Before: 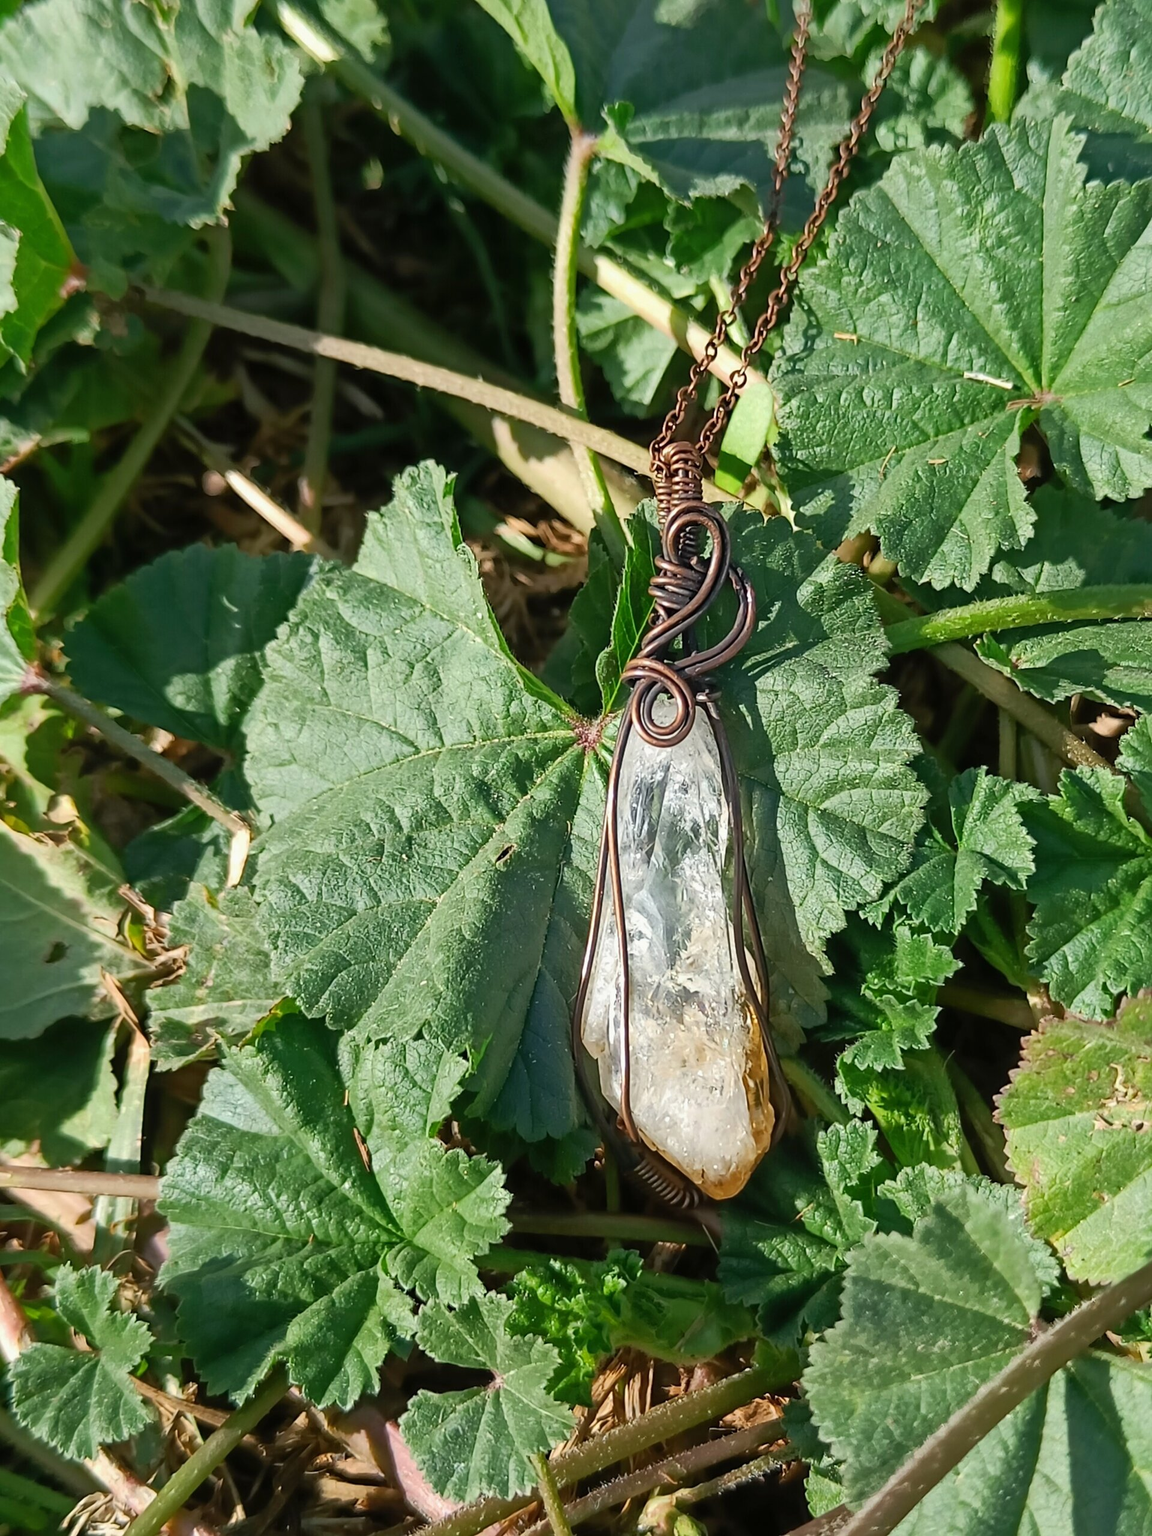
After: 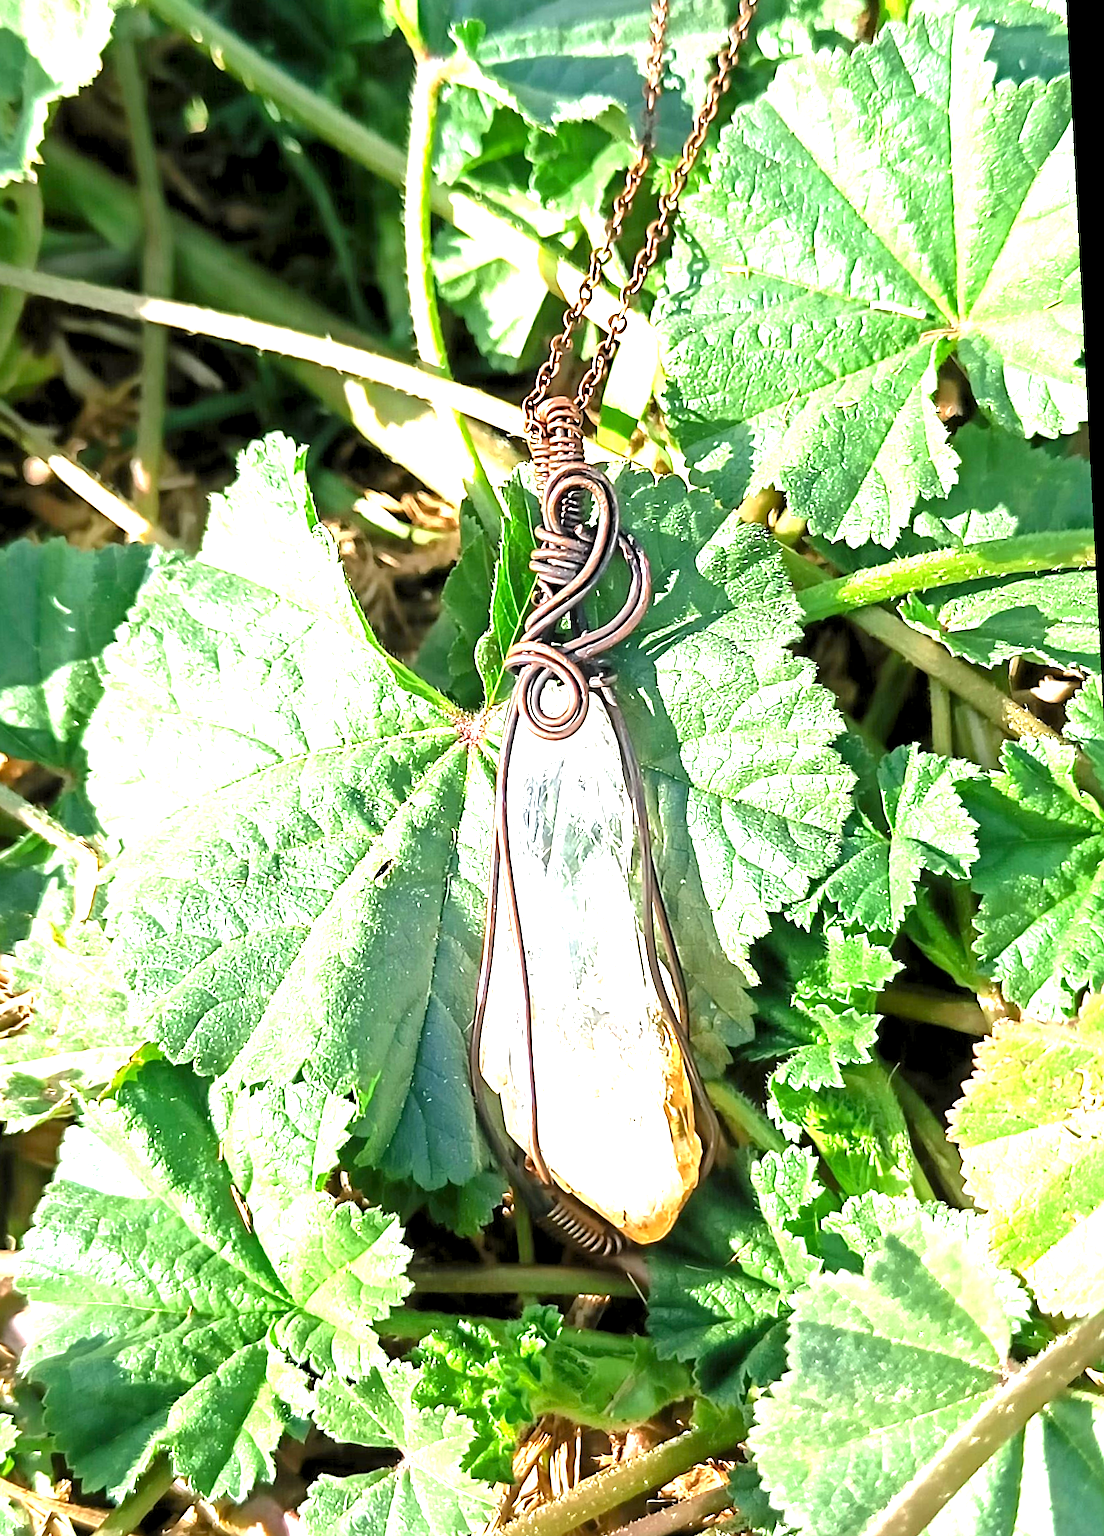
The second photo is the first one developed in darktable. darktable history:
rotate and perspective: rotation -3°, crop left 0.031, crop right 0.968, crop top 0.07, crop bottom 0.93
sharpen: amount 0.2
levels: levels [0.073, 0.497, 0.972]
exposure: black level correction 0.001, exposure 2 EV, compensate highlight preservation false
crop and rotate: left 14.584%
